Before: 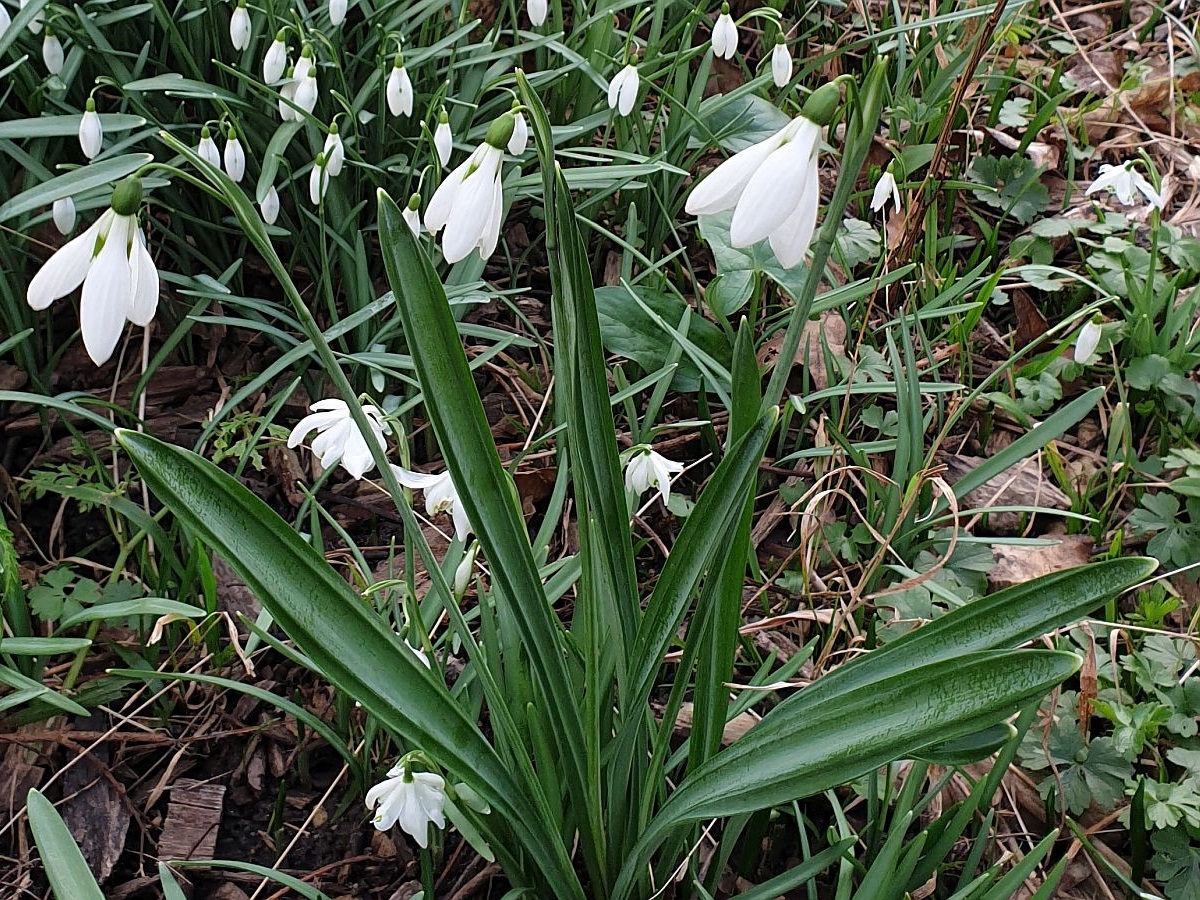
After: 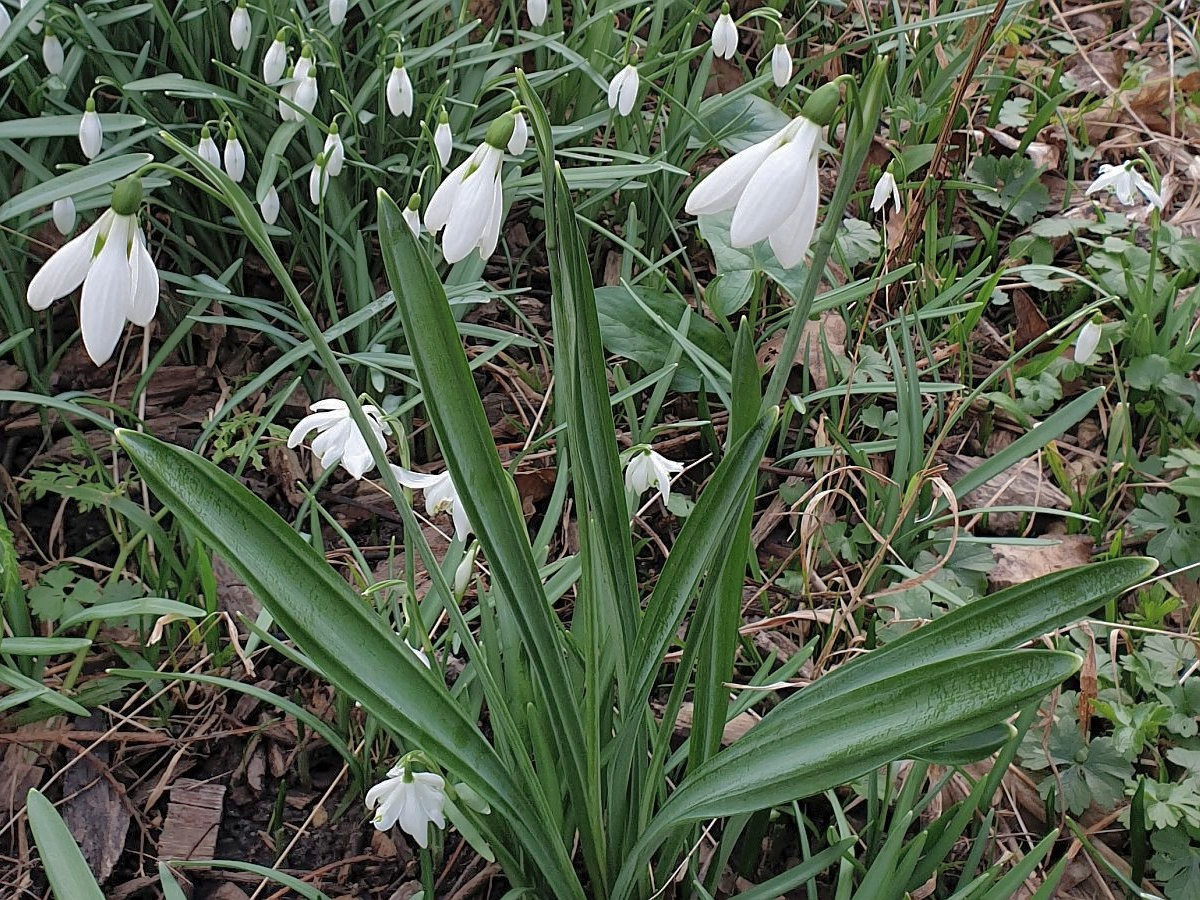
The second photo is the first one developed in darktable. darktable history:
shadows and highlights: shadows 60, highlights -60
color contrast: green-magenta contrast 0.84, blue-yellow contrast 0.86
